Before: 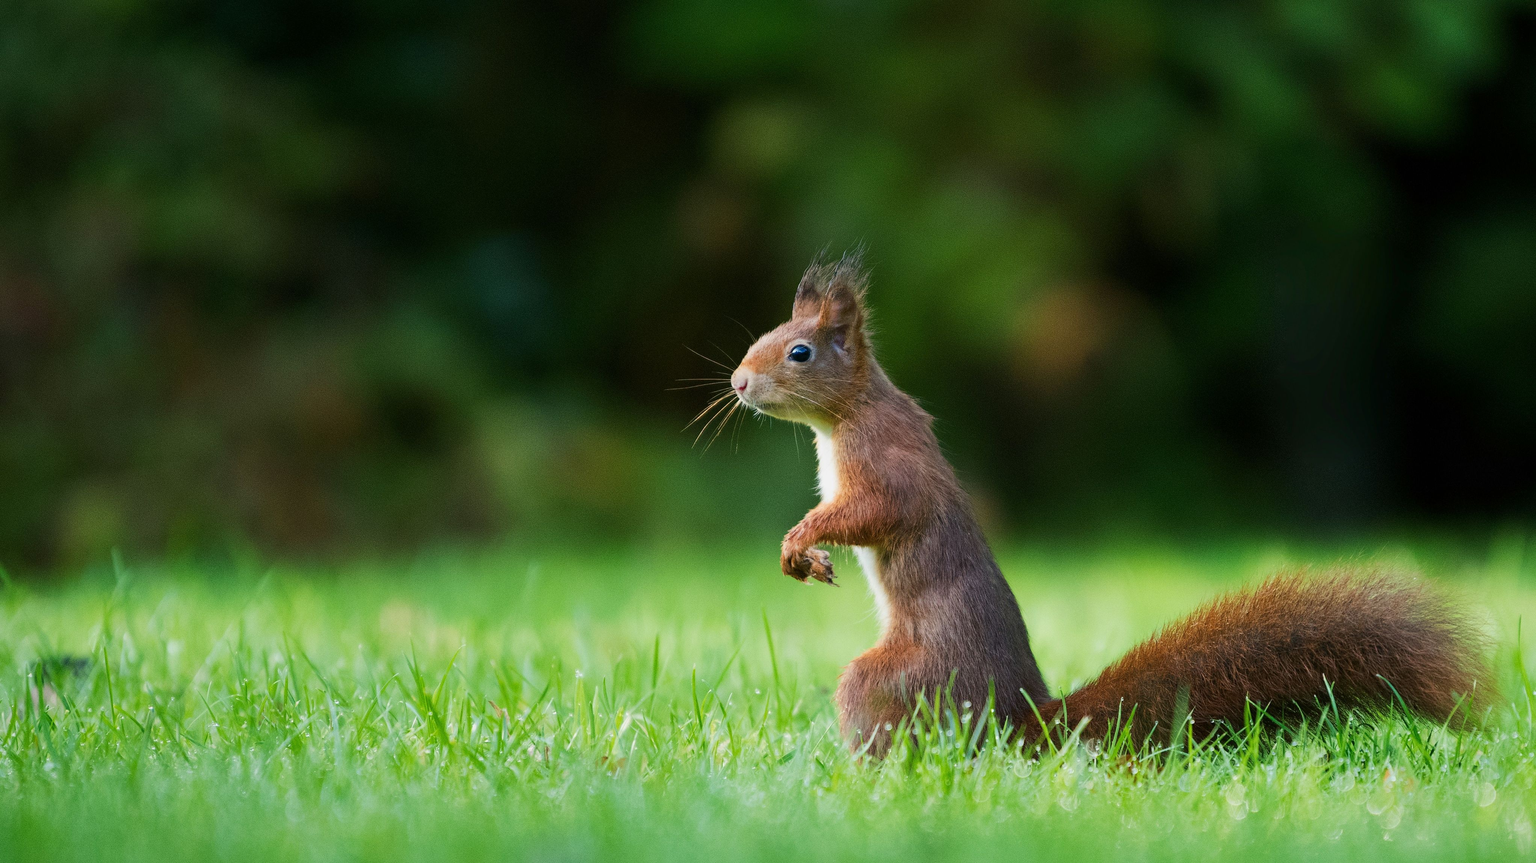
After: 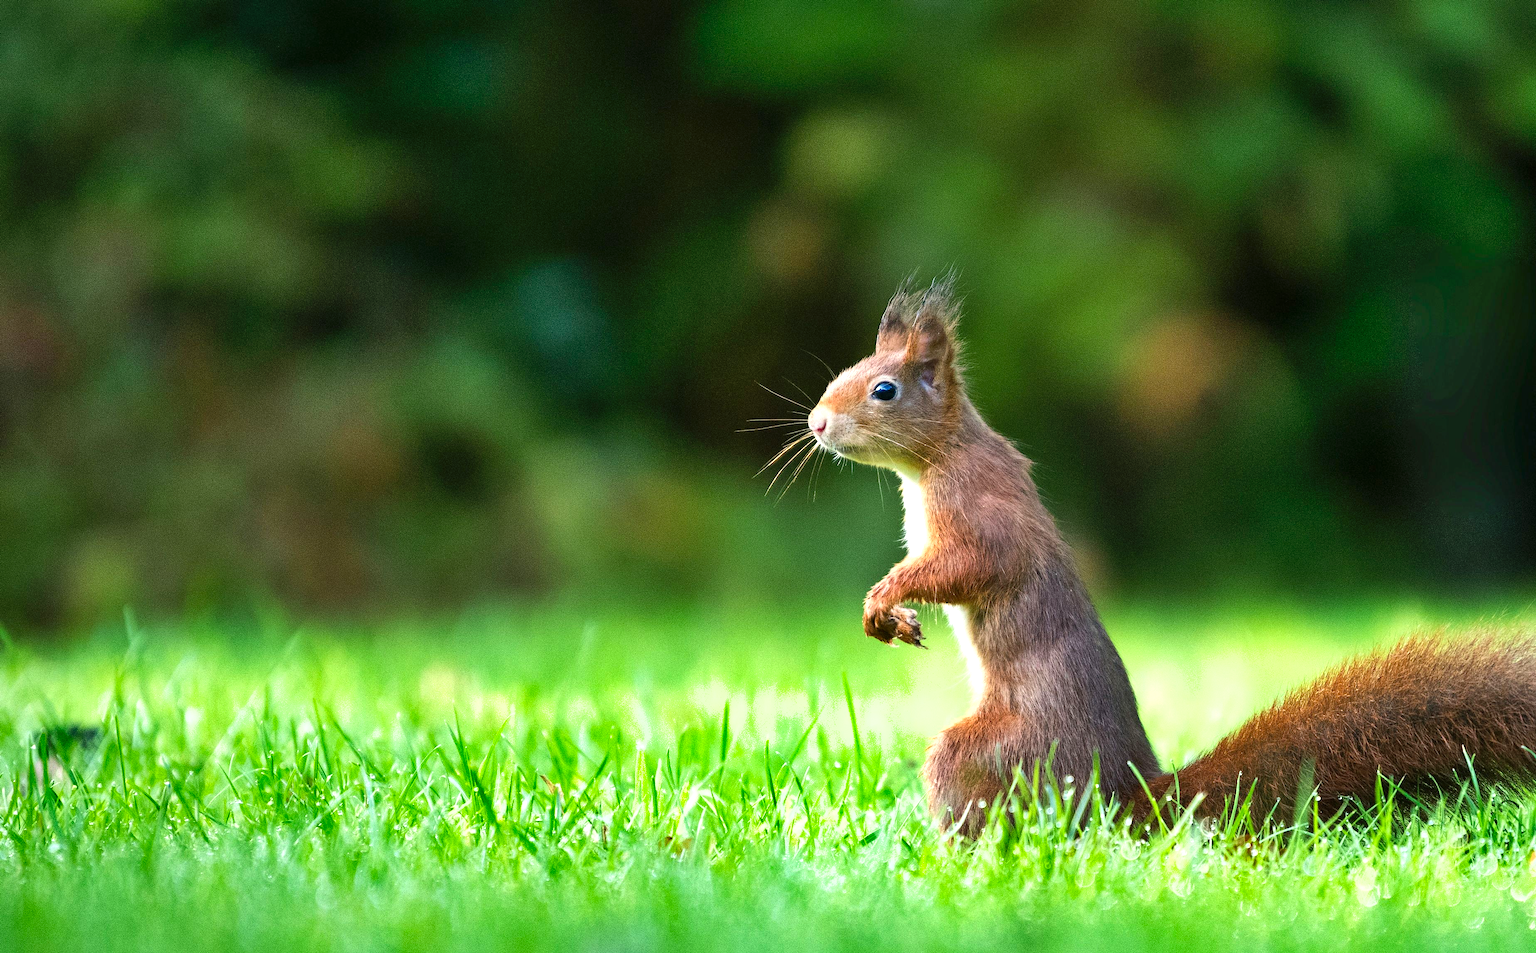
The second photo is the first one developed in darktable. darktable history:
levels: levels [0, 0.394, 0.787]
shadows and highlights: soften with gaussian
crop: right 9.492%, bottom 0.047%
